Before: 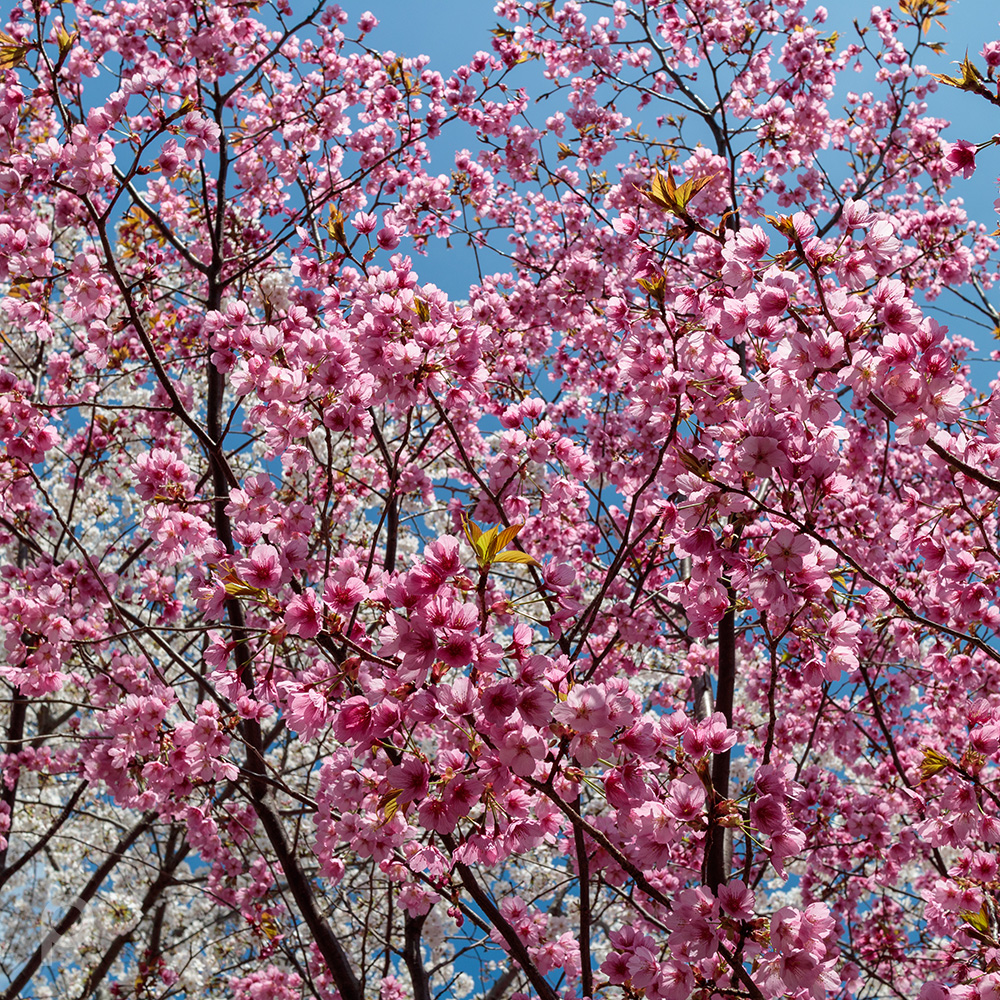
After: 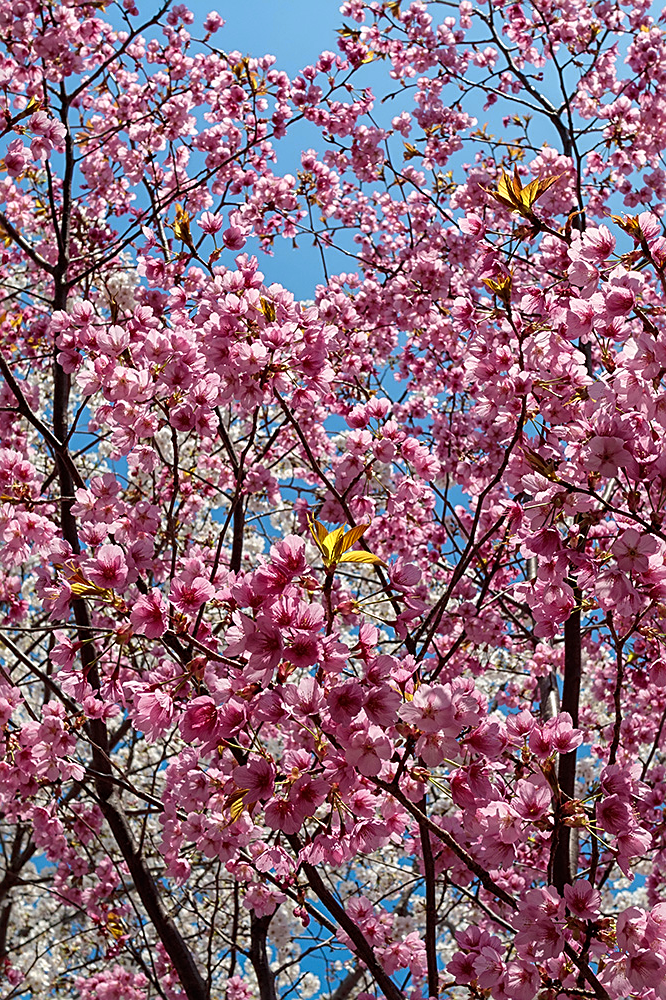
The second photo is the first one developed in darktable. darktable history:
crop: left 15.419%, right 17.914%
color calibration: x 0.342, y 0.355, temperature 5146 K
sharpen: on, module defaults
color zones: curves: ch0 [(0, 0.485) (0.178, 0.476) (0.261, 0.623) (0.411, 0.403) (0.708, 0.603) (0.934, 0.412)]; ch1 [(0.003, 0.485) (0.149, 0.496) (0.229, 0.584) (0.326, 0.551) (0.484, 0.262) (0.757, 0.643)]
